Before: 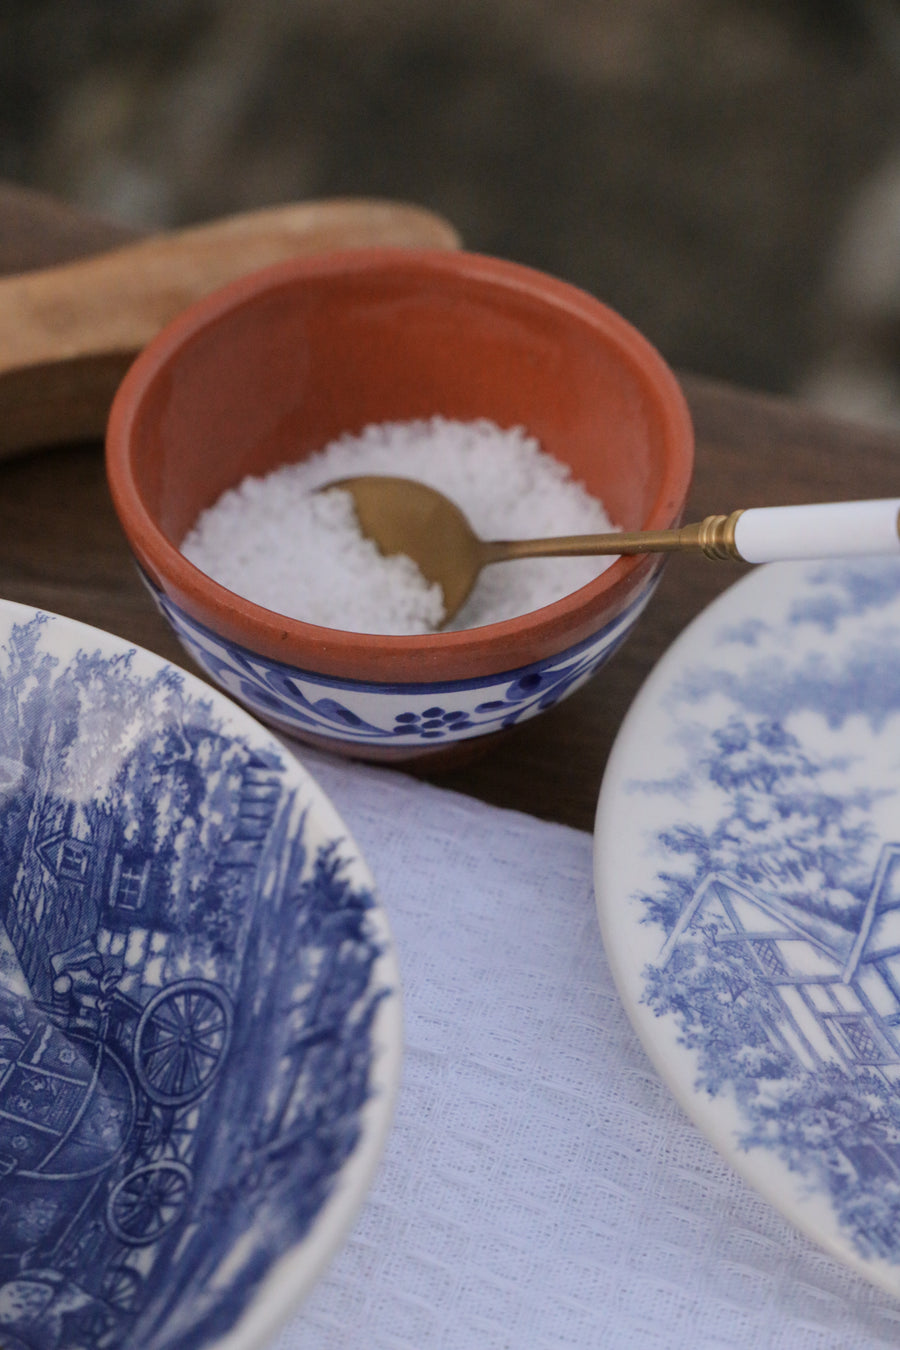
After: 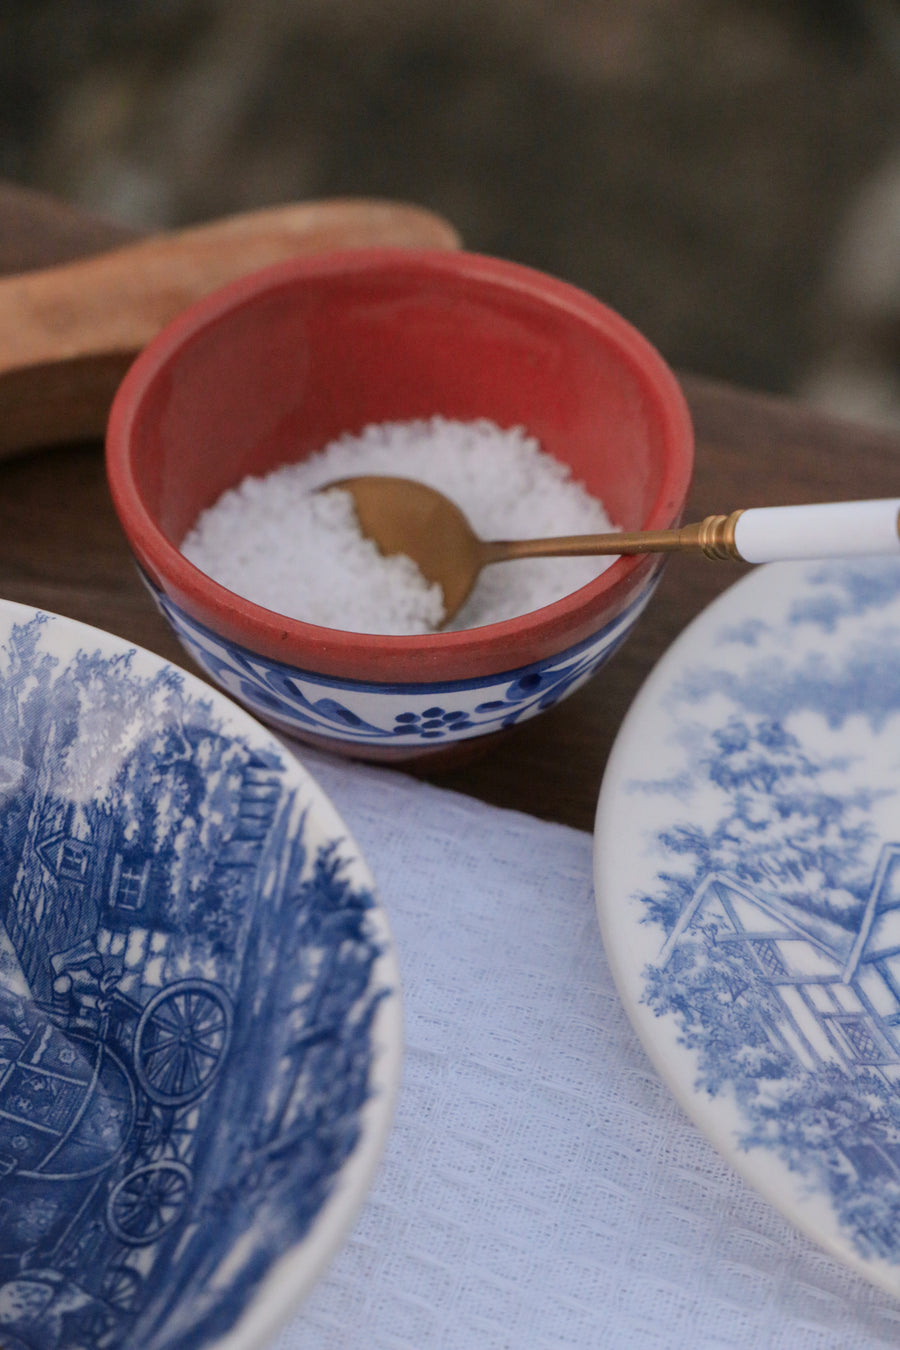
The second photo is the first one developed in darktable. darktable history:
color balance: input saturation 99%
color zones: curves: ch1 [(0.235, 0.558) (0.75, 0.5)]; ch2 [(0.25, 0.462) (0.749, 0.457)], mix 25.94%
